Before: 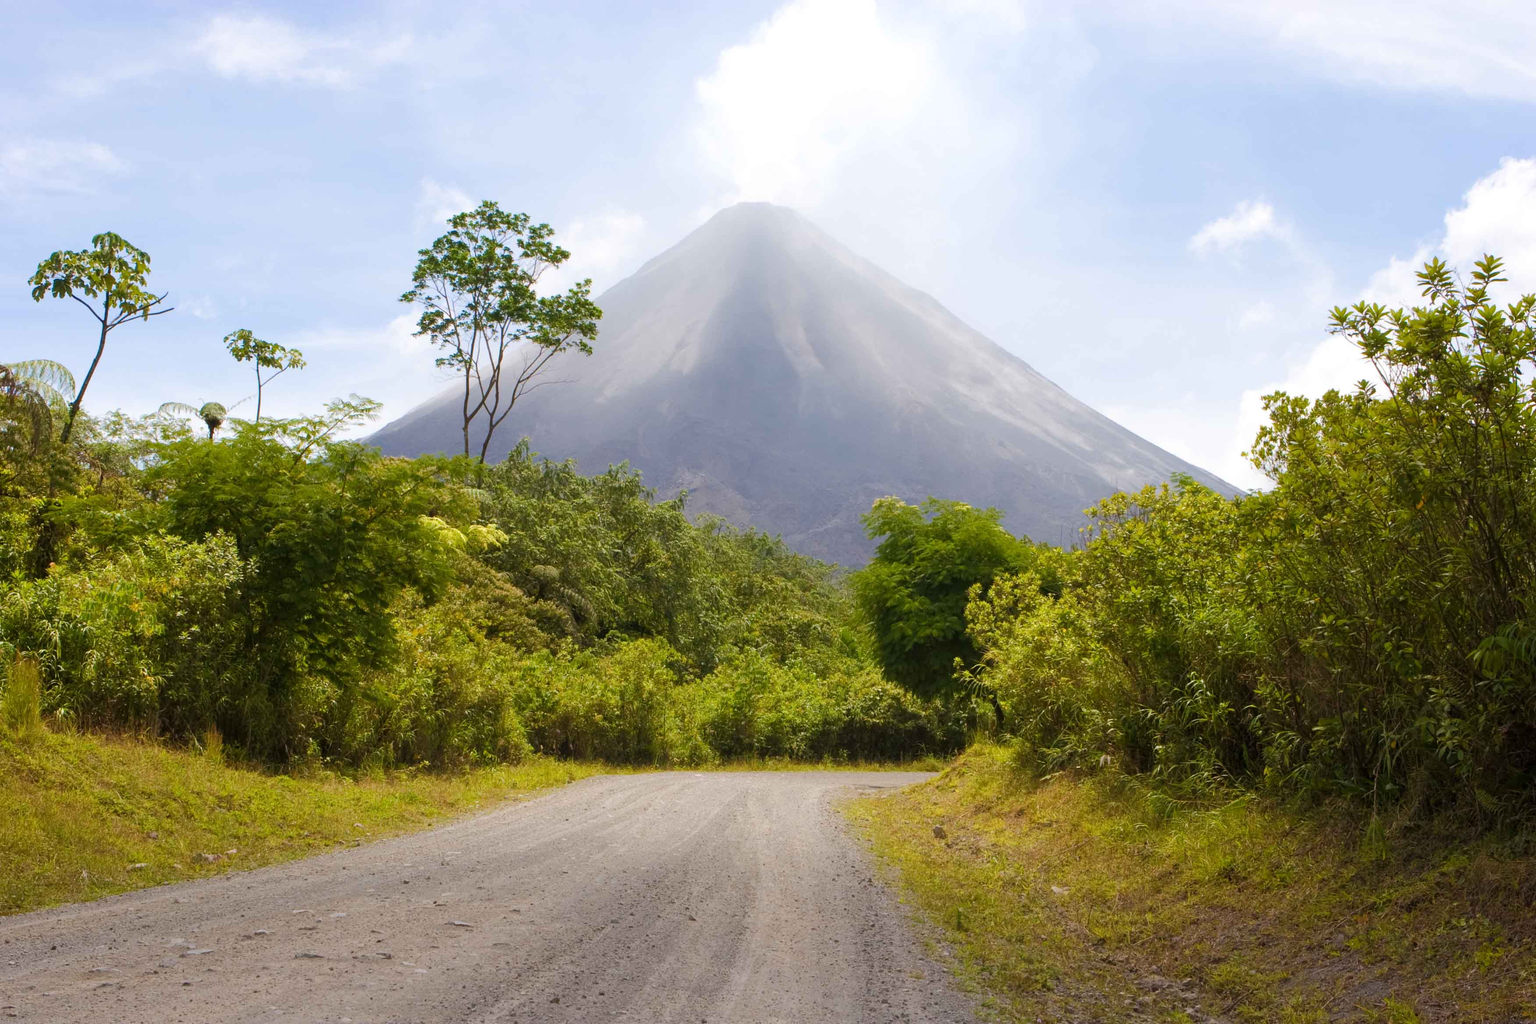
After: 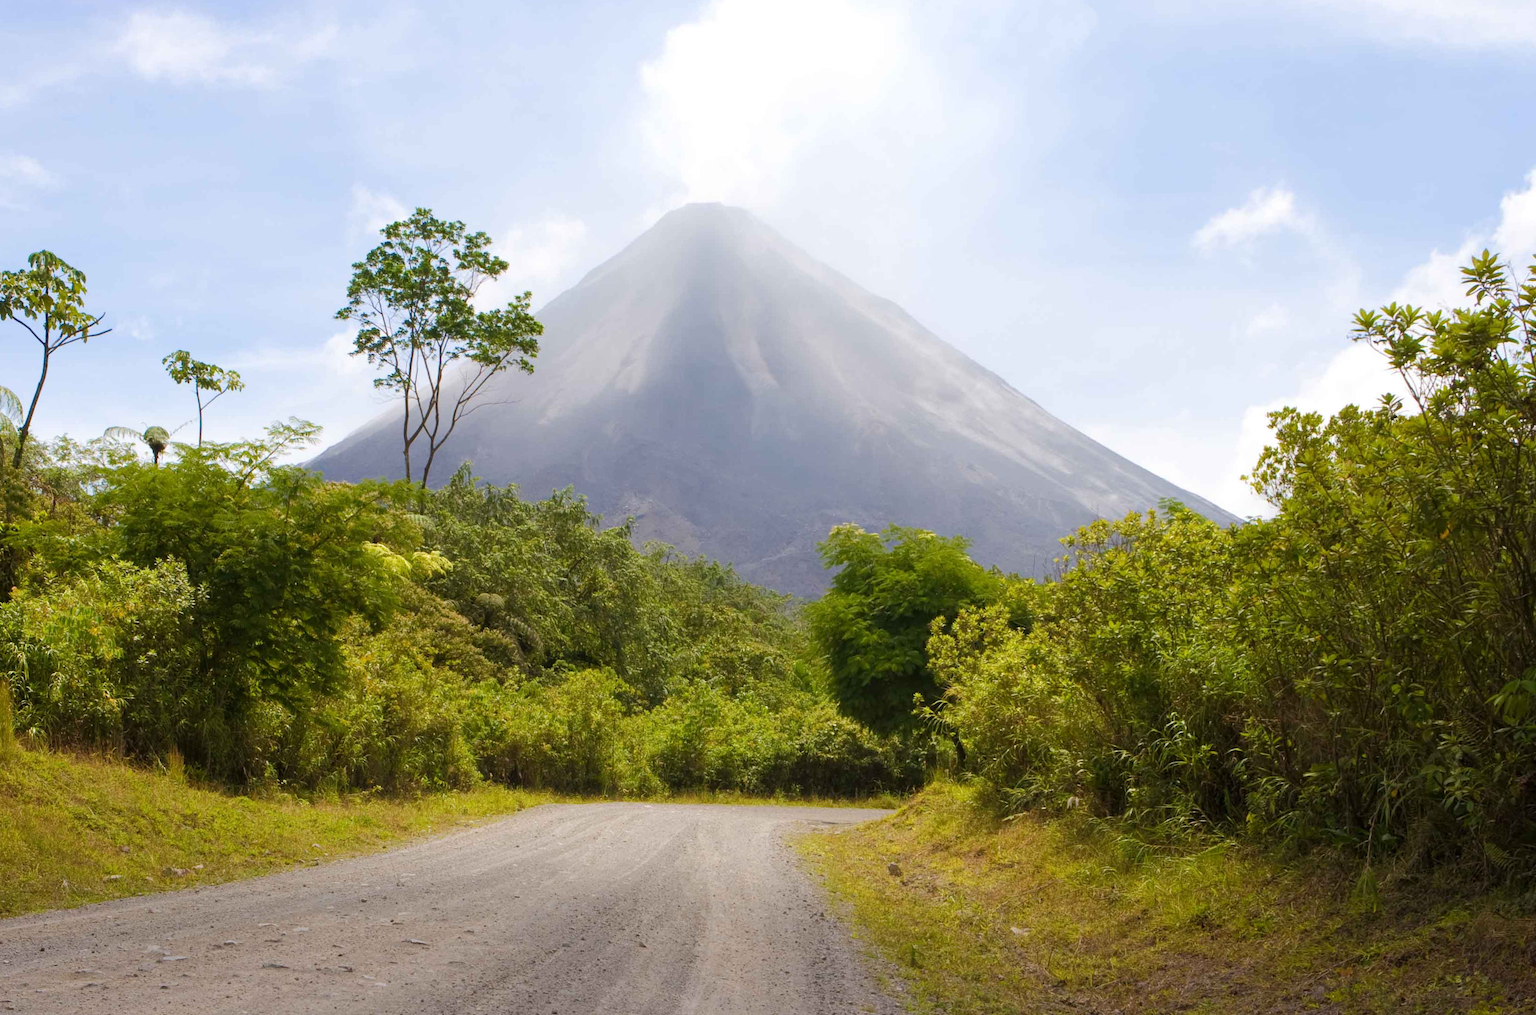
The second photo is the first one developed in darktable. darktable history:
tone equalizer: on, module defaults
rotate and perspective: rotation 0.062°, lens shift (vertical) 0.115, lens shift (horizontal) -0.133, crop left 0.047, crop right 0.94, crop top 0.061, crop bottom 0.94
